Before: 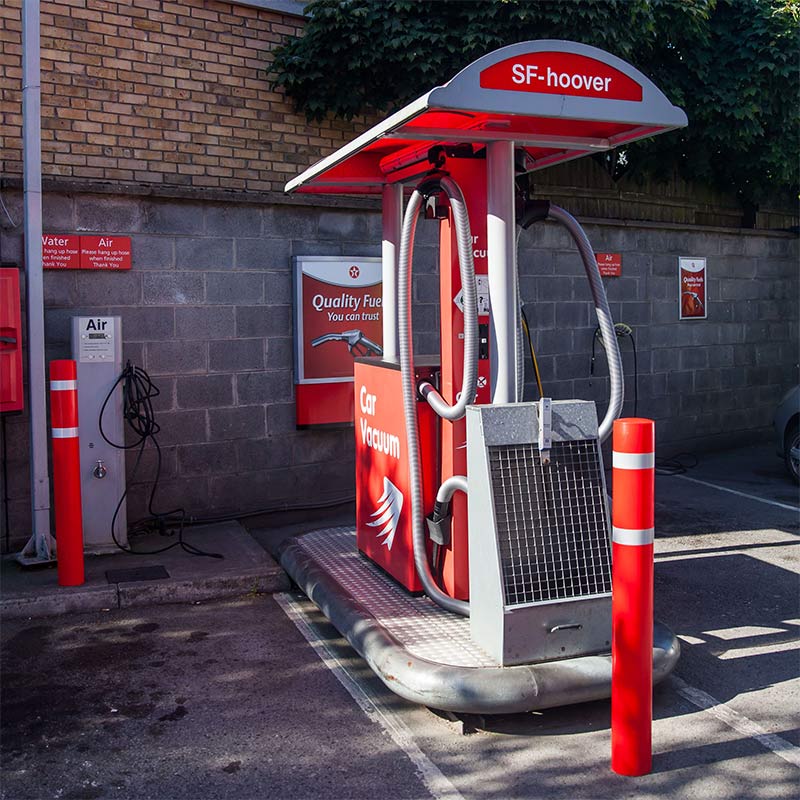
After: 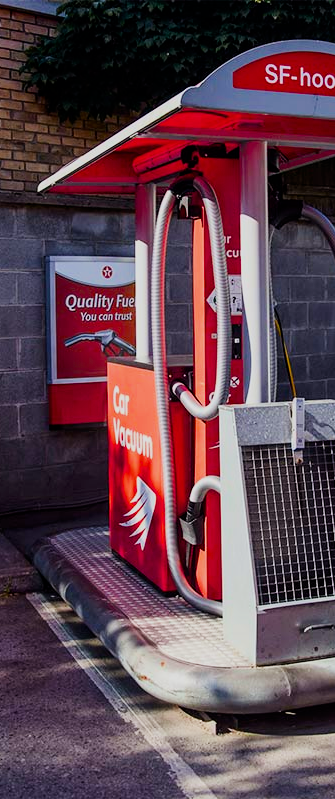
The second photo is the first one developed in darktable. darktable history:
crop: left 30.893%, right 27.113%
filmic rgb: black relative exposure -7.65 EV, white relative exposure 4.56 EV, hardness 3.61
contrast brightness saturation: contrast 0.145
color balance rgb: power › luminance 1.078%, power › chroma 0.422%, power › hue 36.78°, perceptual saturation grading › global saturation 40.482%, global vibrance 9.86%
